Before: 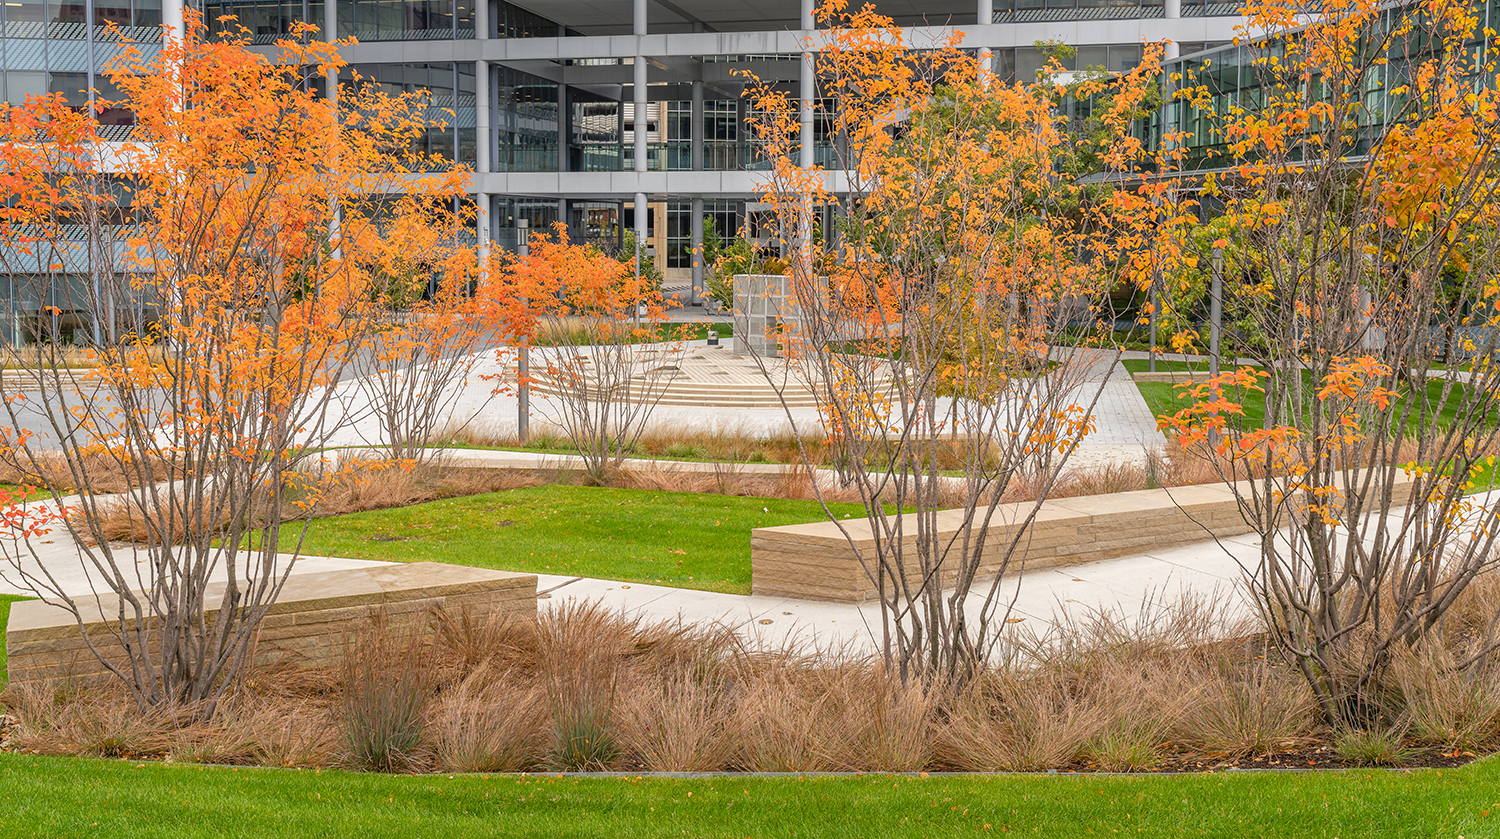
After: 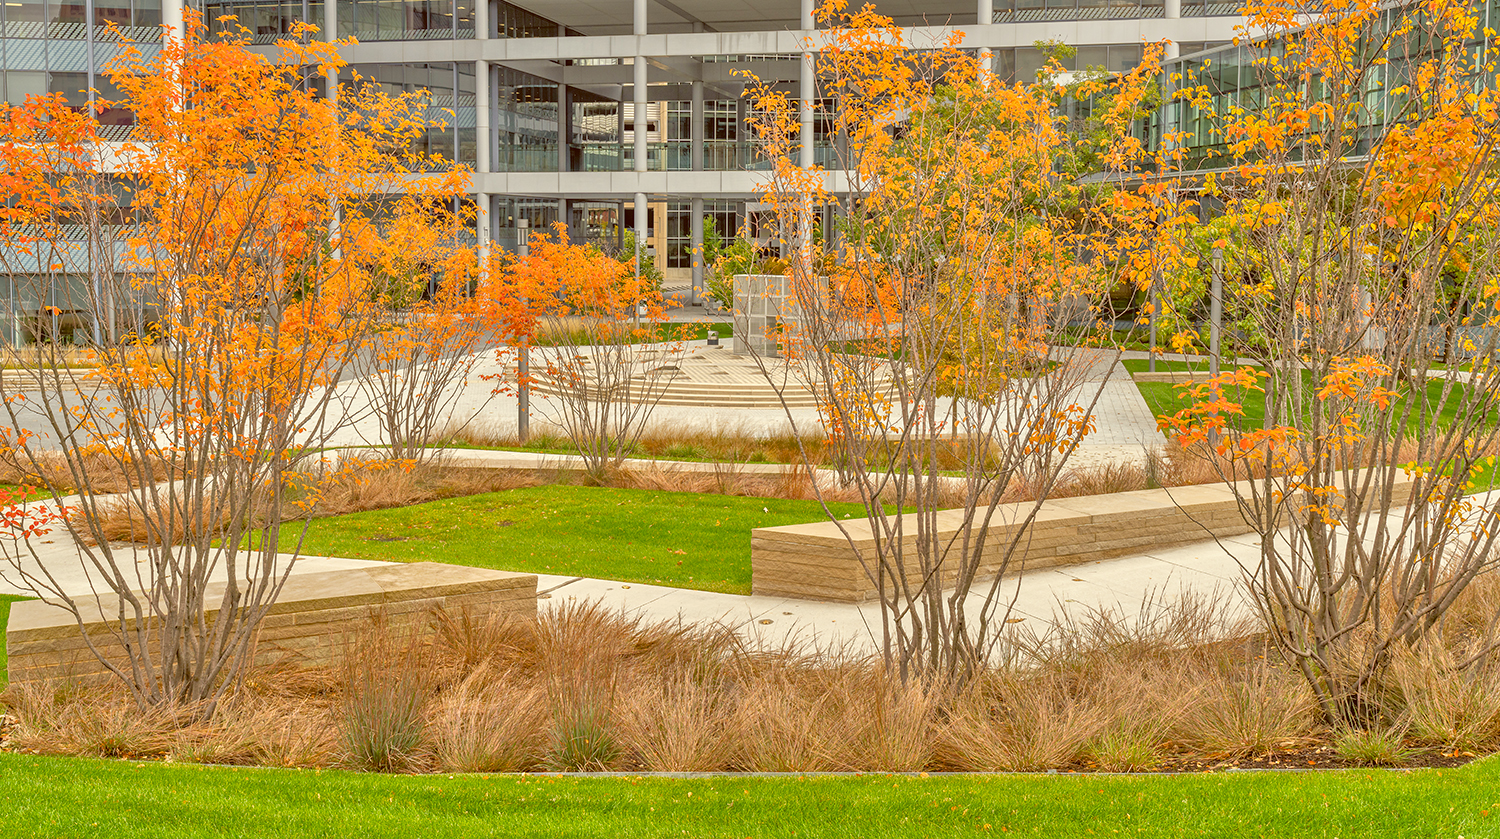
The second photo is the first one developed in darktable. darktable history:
color balance: lift [1.001, 1.007, 1, 0.993], gamma [1.023, 1.026, 1.01, 0.974], gain [0.964, 1.059, 1.073, 0.927]
tone equalizer: -7 EV 0.15 EV, -6 EV 0.6 EV, -5 EV 1.15 EV, -4 EV 1.33 EV, -3 EV 1.15 EV, -2 EV 0.6 EV, -1 EV 0.15 EV, mask exposure compensation -0.5 EV
shadows and highlights: soften with gaussian
